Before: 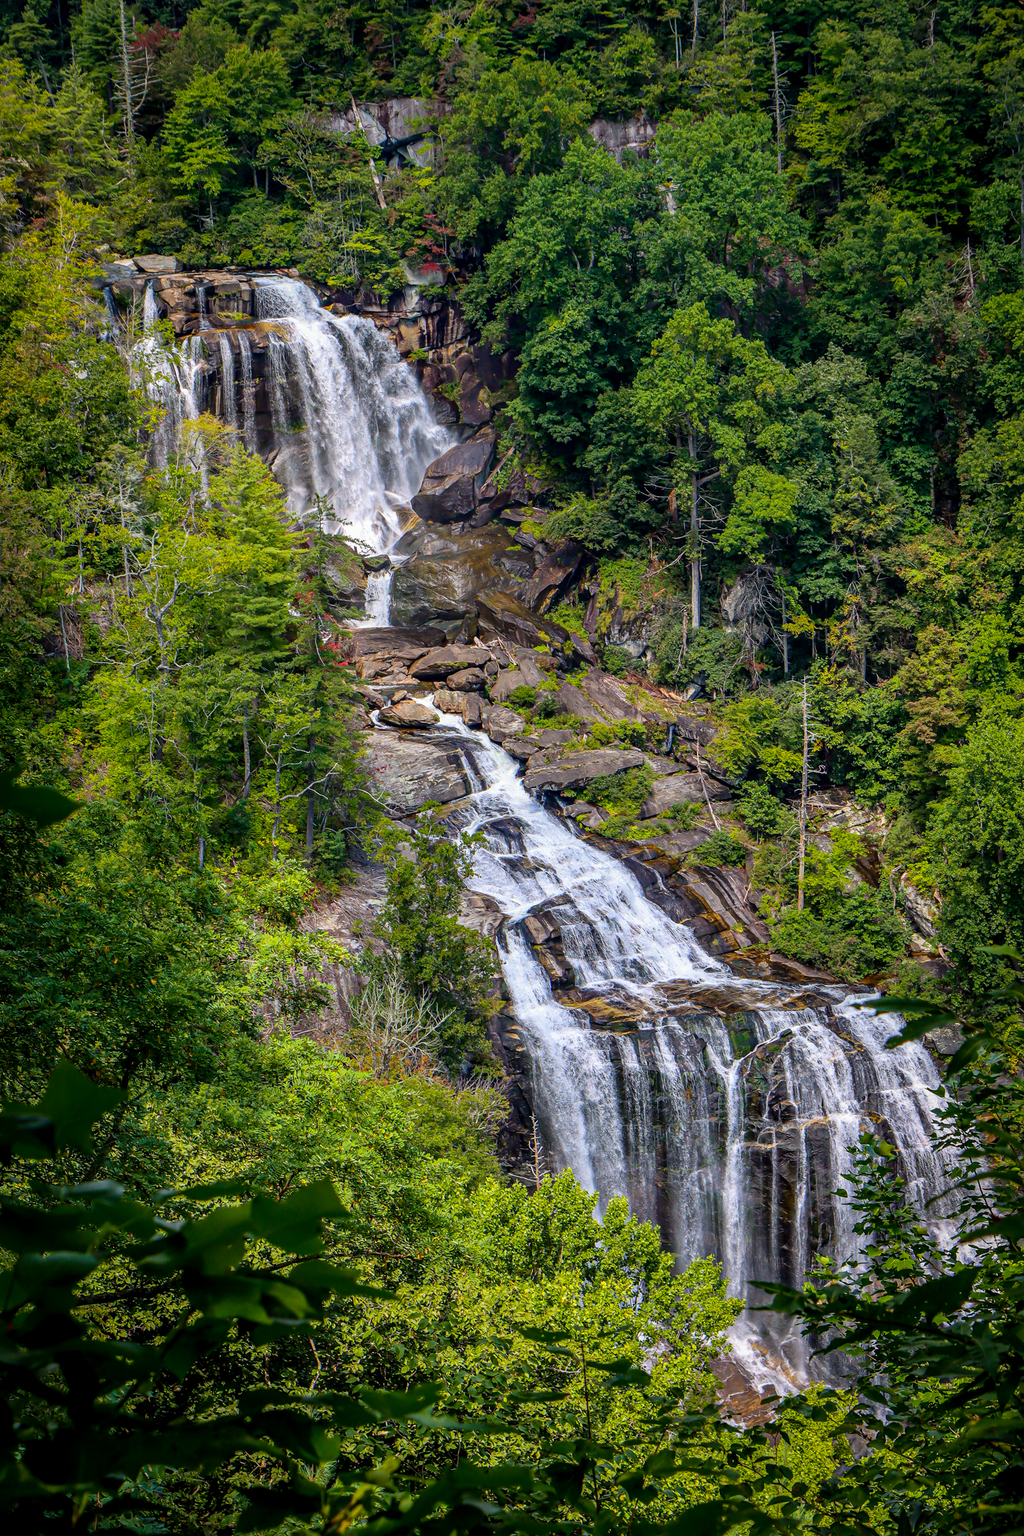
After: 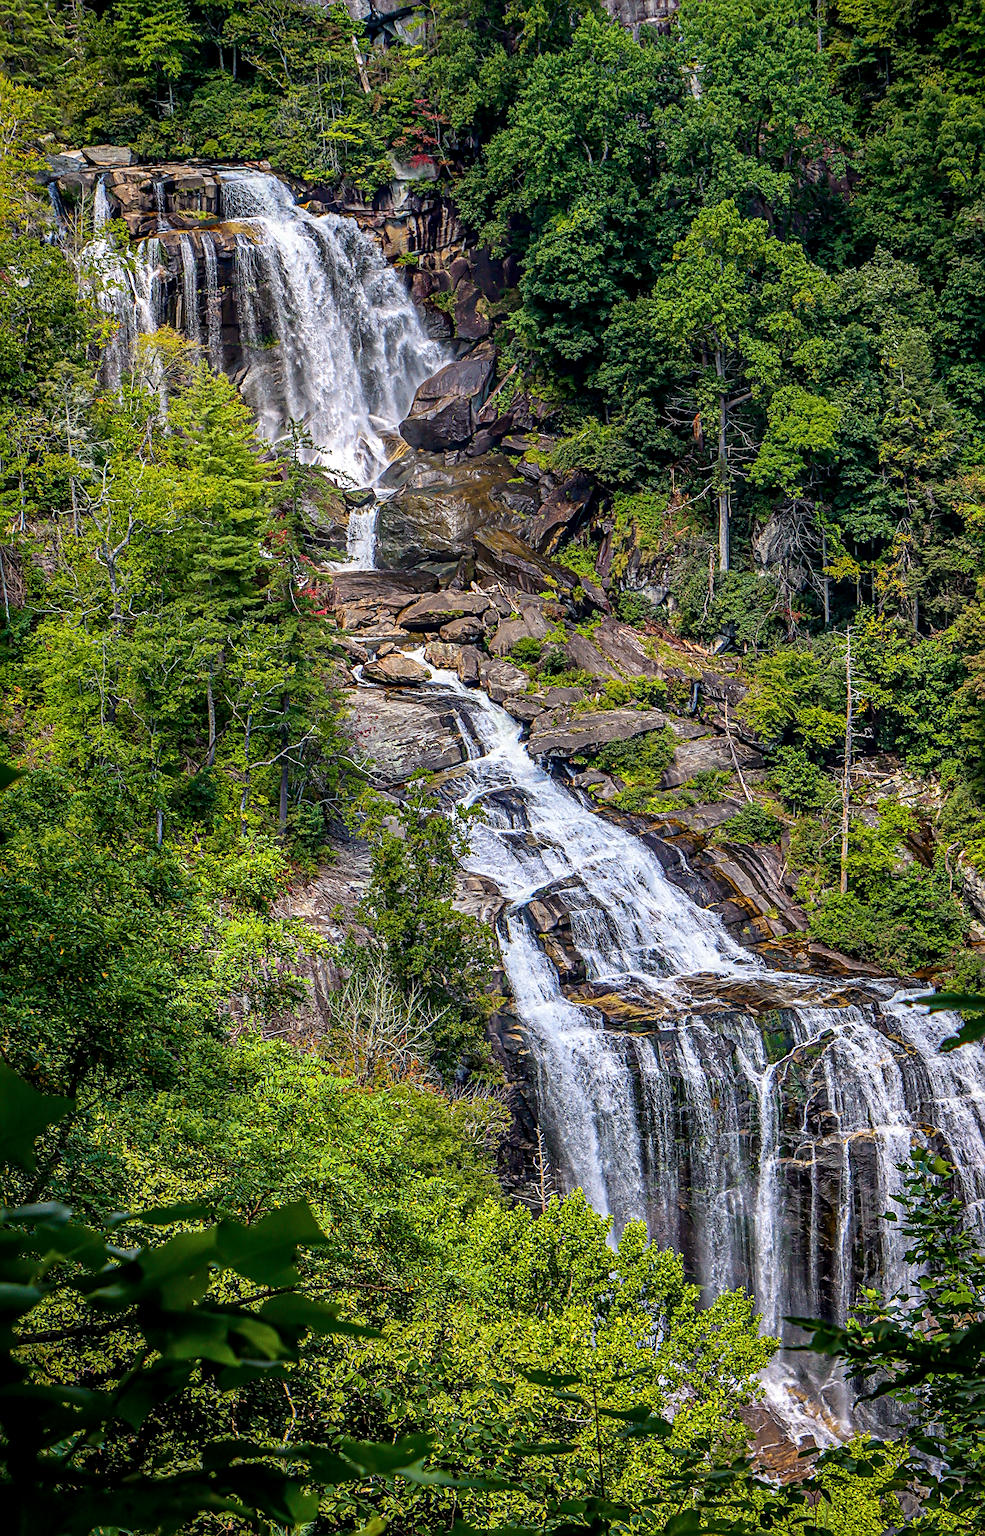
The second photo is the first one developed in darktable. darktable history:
crop: left 6.062%, top 8.326%, right 9.545%, bottom 4.05%
sharpen: on, module defaults
local contrast: on, module defaults
